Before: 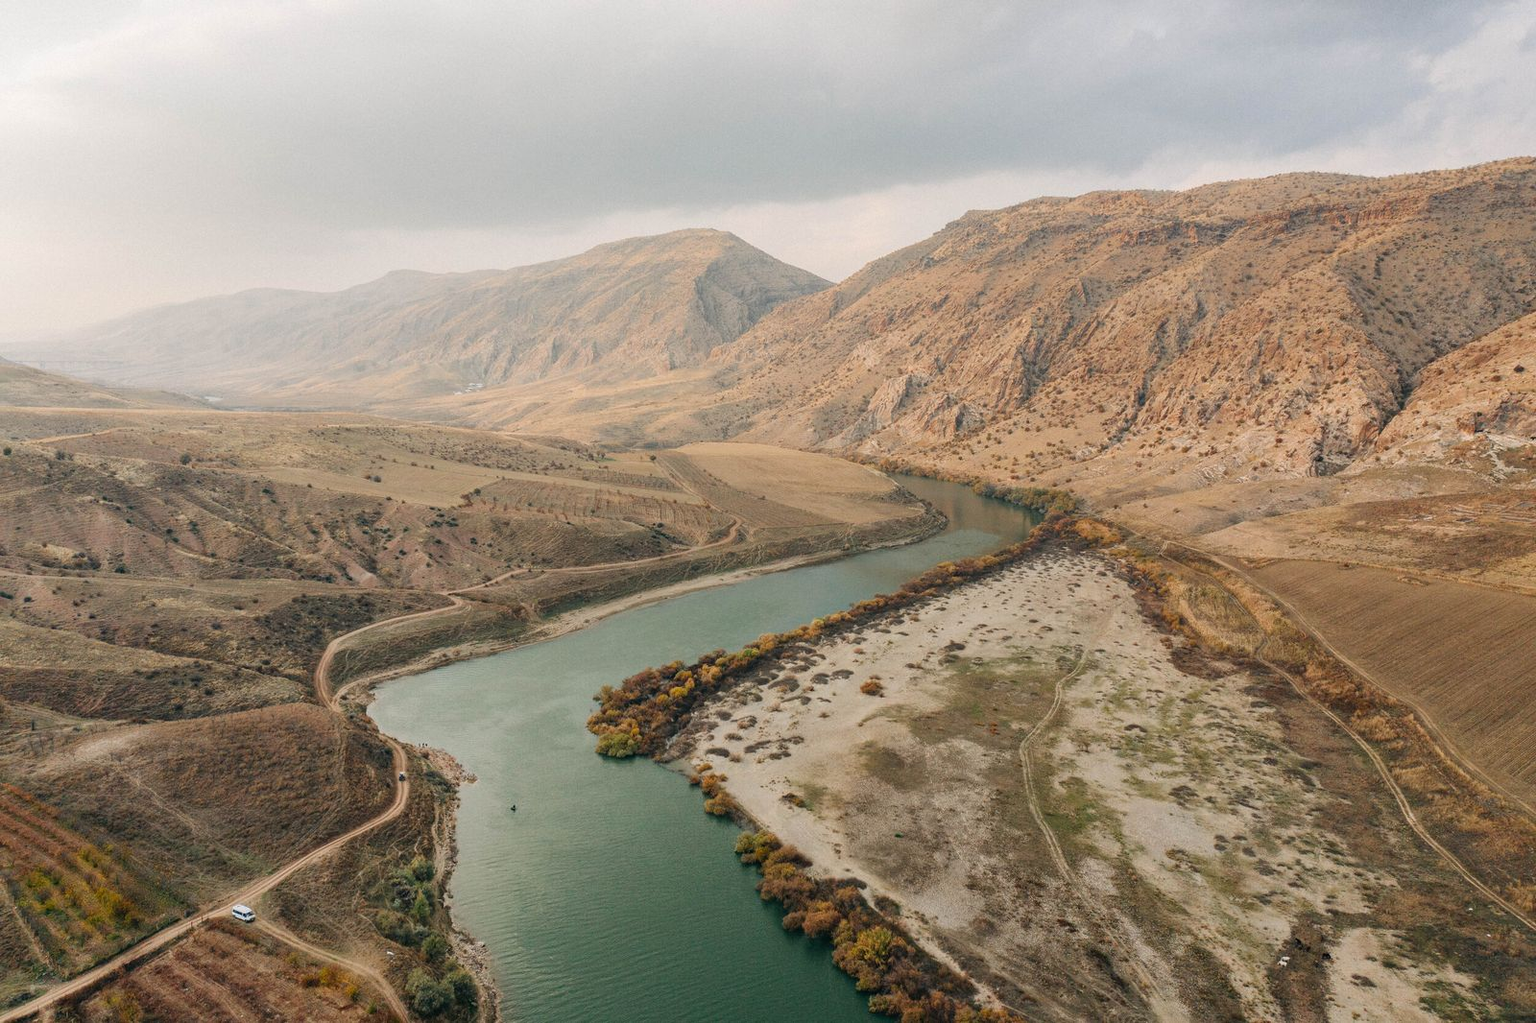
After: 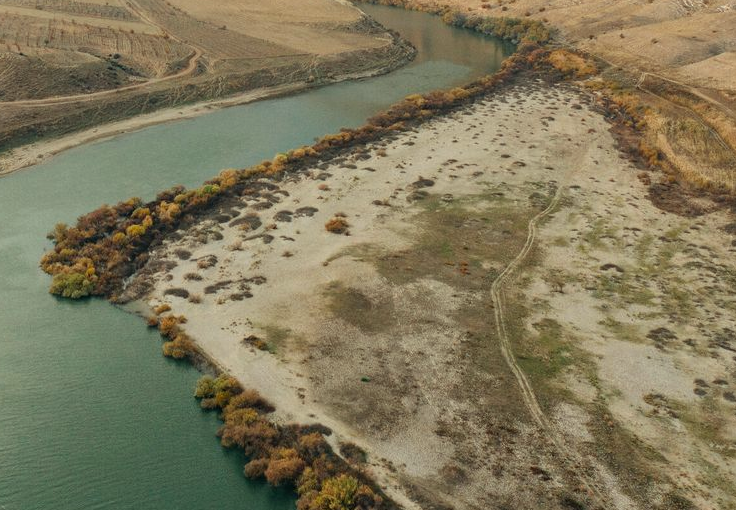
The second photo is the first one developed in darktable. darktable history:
crop: left 35.728%, top 46.119%, right 18.224%, bottom 6.019%
shadows and highlights: shadows 36.24, highlights -27.77, soften with gaussian
color correction: highlights a* -4.81, highlights b* 5.03, saturation 0.955
